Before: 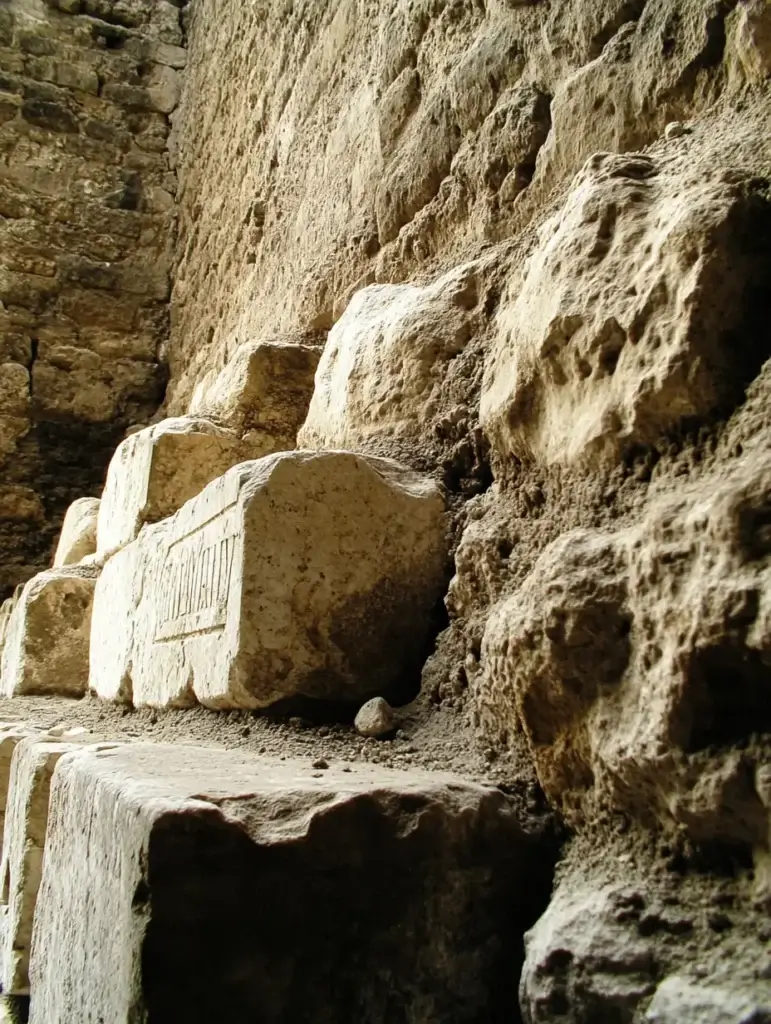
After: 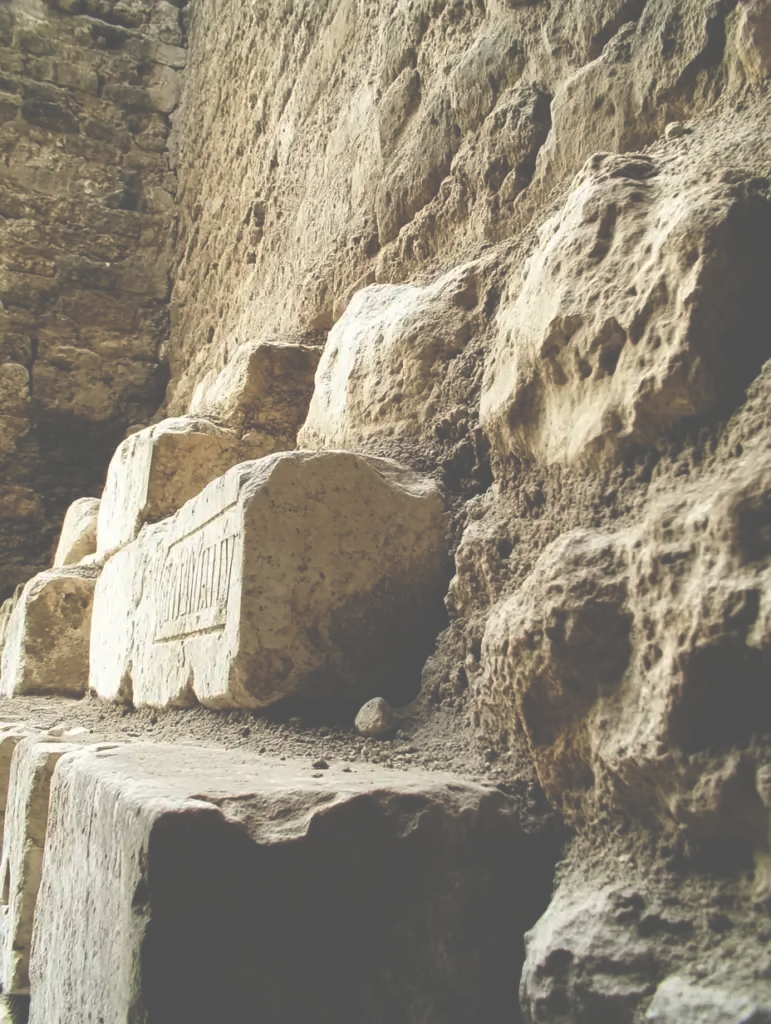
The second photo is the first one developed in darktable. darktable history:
exposure: black level correction -0.085, compensate highlight preservation false
